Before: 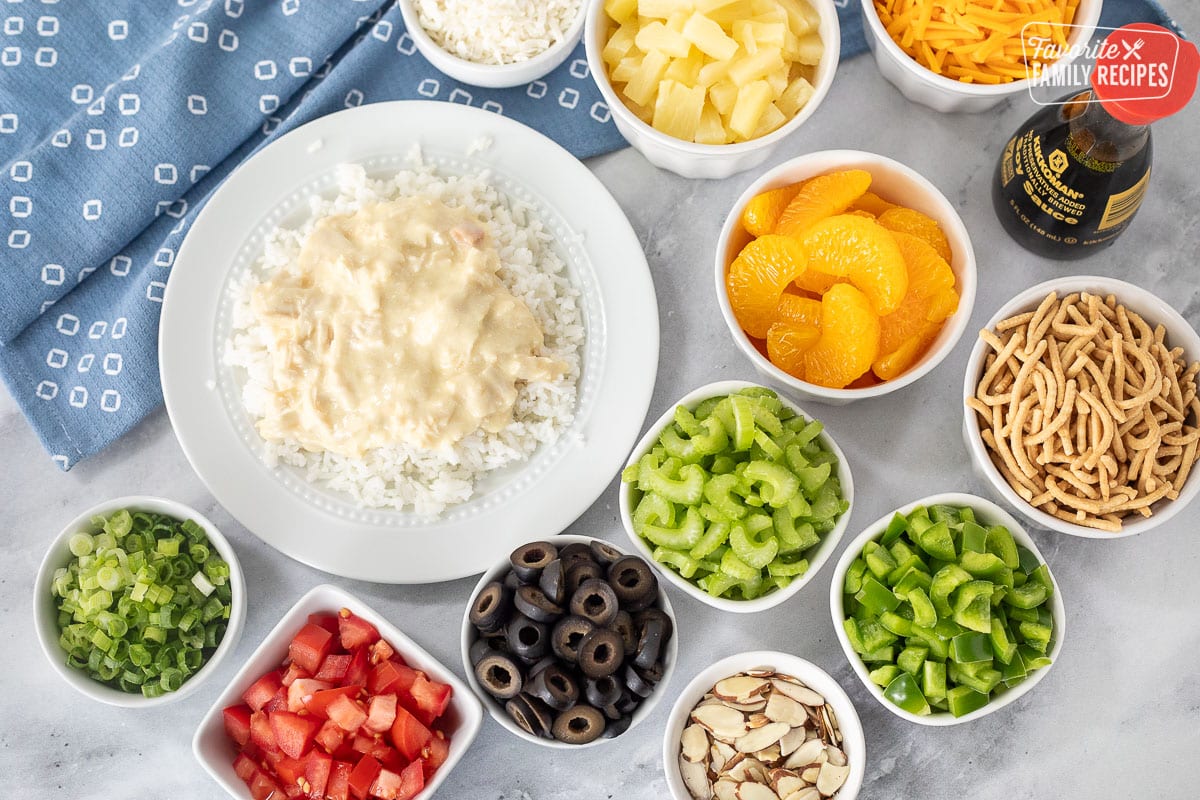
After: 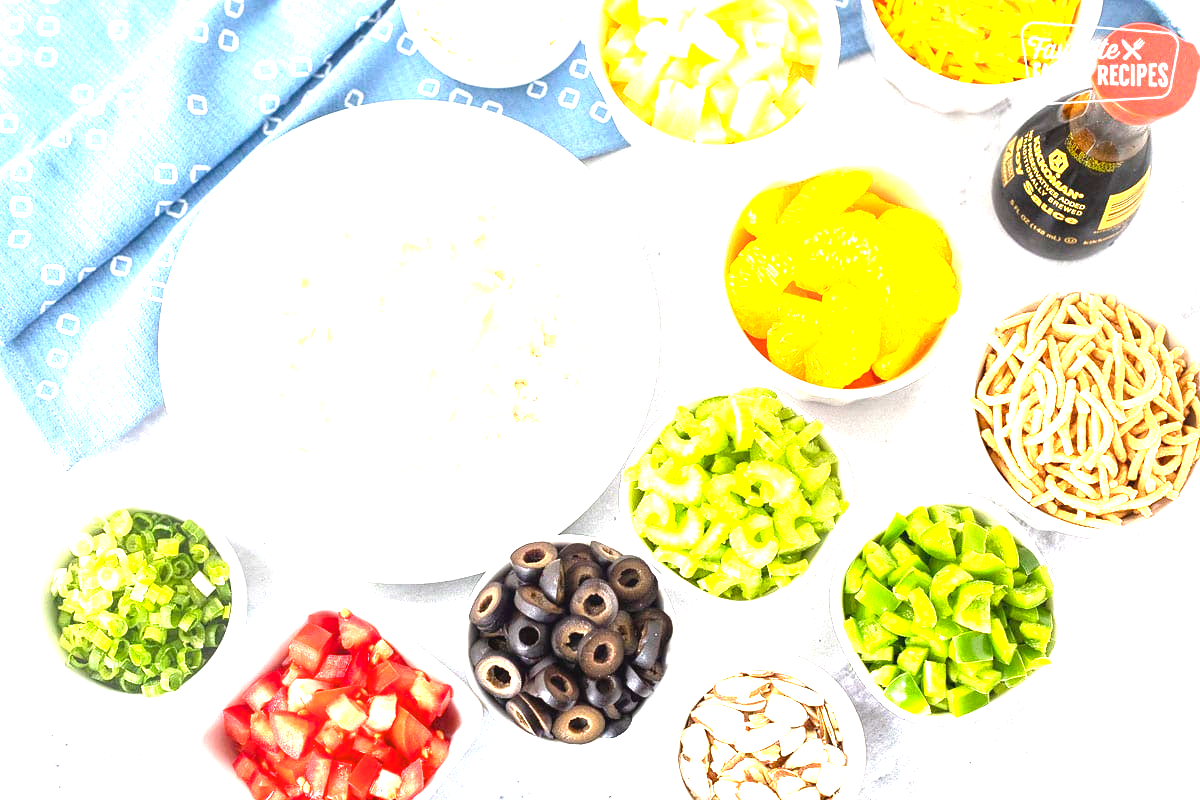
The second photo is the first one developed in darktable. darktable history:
contrast equalizer: y [[0.5, 0.488, 0.462, 0.461, 0.491, 0.5], [0.5 ×6], [0.5 ×6], [0 ×6], [0 ×6]]
color balance rgb: perceptual saturation grading › global saturation 1.478%, perceptual saturation grading › highlights -1.459%, perceptual saturation grading › mid-tones 4.1%, perceptual saturation grading › shadows 8.377%, perceptual brilliance grading › highlights 7.619%, perceptual brilliance grading › mid-tones 3.891%, perceptual brilliance grading › shadows 2.327%, global vibrance 20%
exposure: black level correction 0, exposure 1.76 EV, compensate exposure bias true, compensate highlight preservation false
